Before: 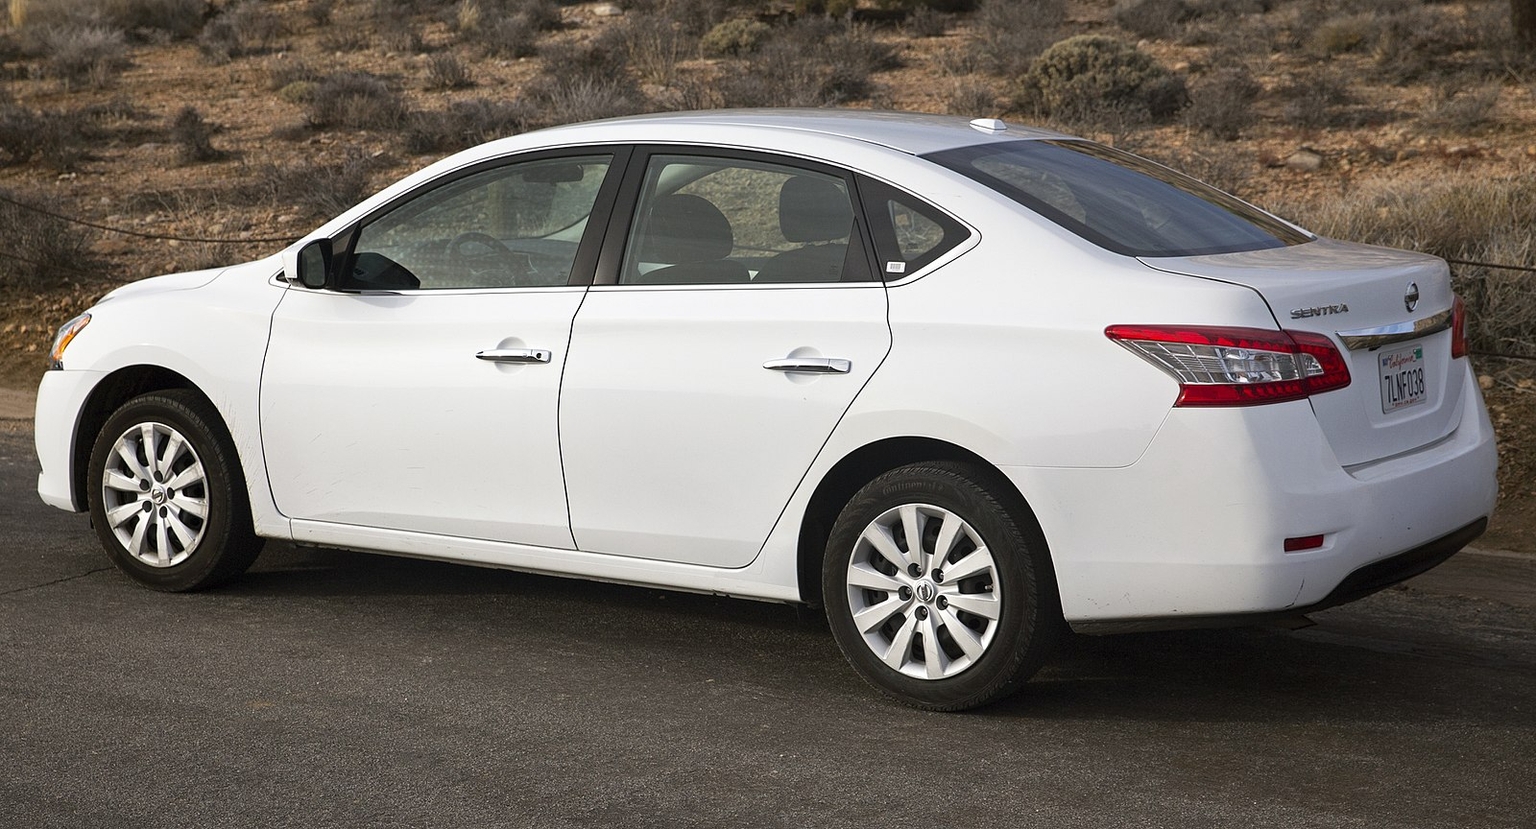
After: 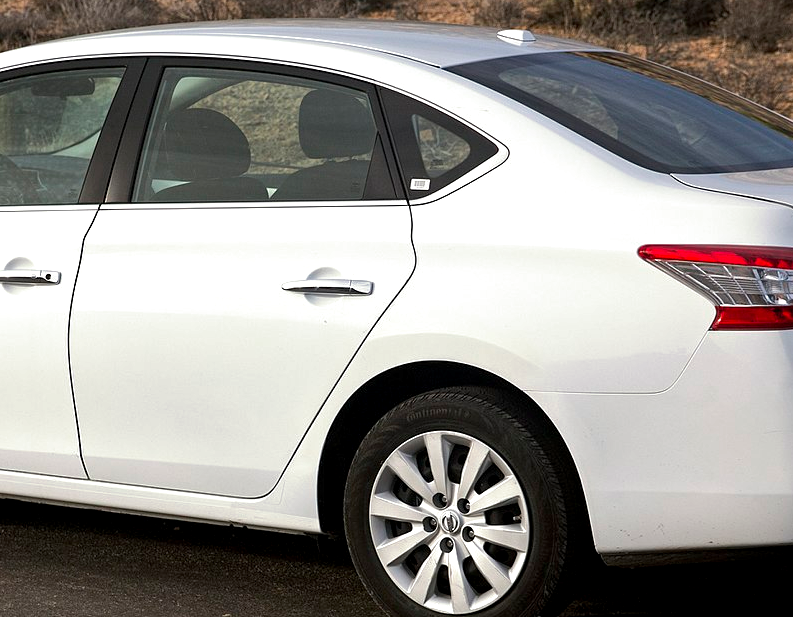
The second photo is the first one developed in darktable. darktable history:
tone equalizer: -8 EV -0.417 EV, -7 EV -0.389 EV, -6 EV -0.333 EV, -5 EV -0.222 EV, -3 EV 0.222 EV, -2 EV 0.333 EV, -1 EV 0.389 EV, +0 EV 0.417 EV, edges refinement/feathering 500, mask exposure compensation -1.57 EV, preserve details no
shadows and highlights: shadows 25, white point adjustment -3, highlights -30
crop: left 32.075%, top 10.976%, right 18.355%, bottom 17.596%
exposure: black level correction 0.005, exposure 0.001 EV, compensate highlight preservation false
split-toning: shadows › saturation 0.61, highlights › saturation 0.58, balance -28.74, compress 87.36%
